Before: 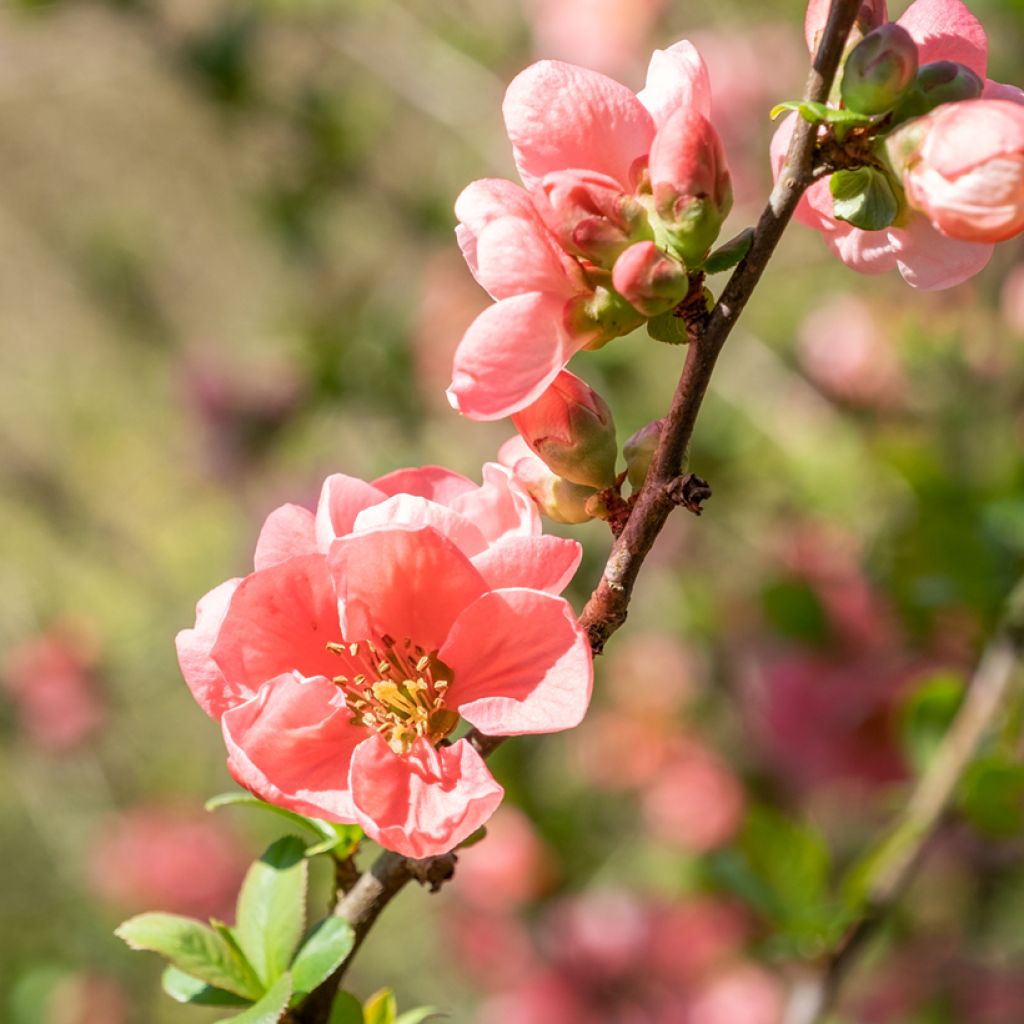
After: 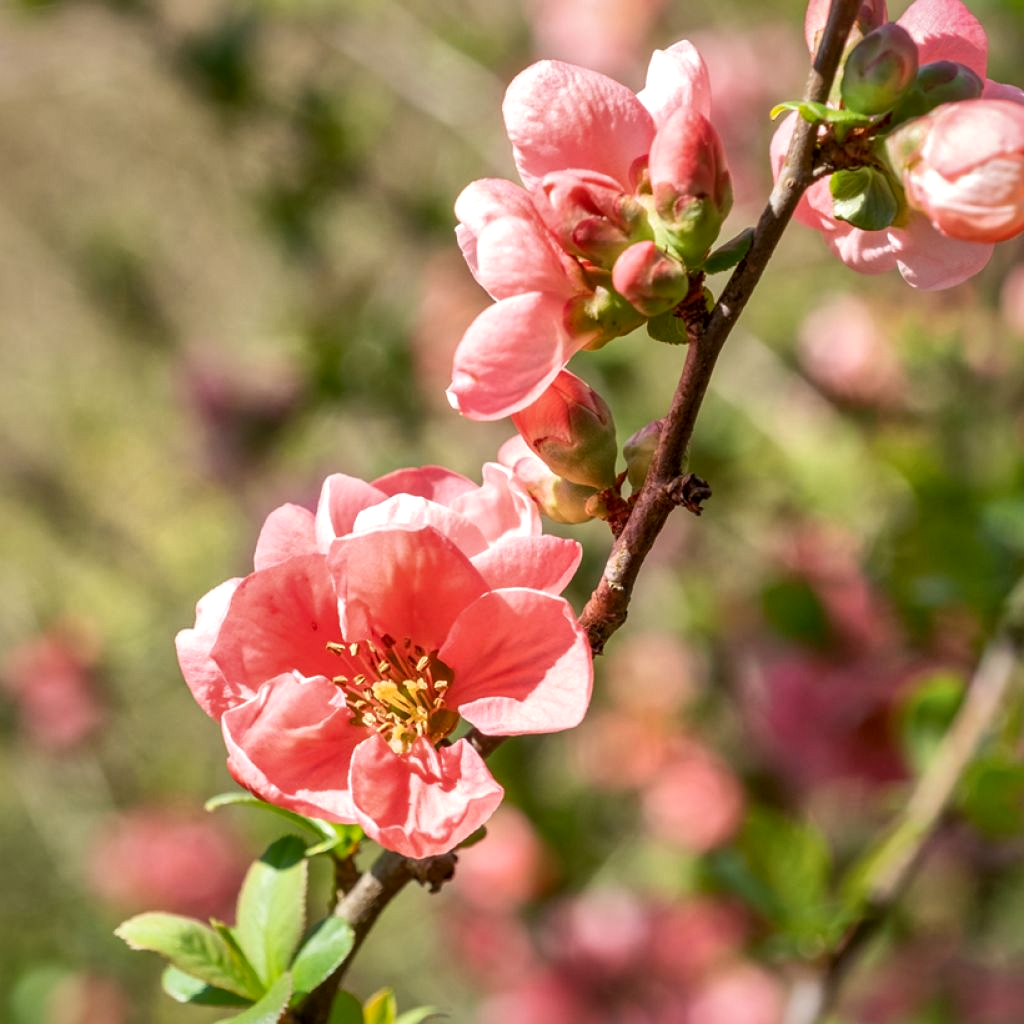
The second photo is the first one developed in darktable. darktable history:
shadows and highlights: on, module defaults
local contrast: mode bilateral grid, contrast 20, coarseness 49, detail 162%, midtone range 0.2
